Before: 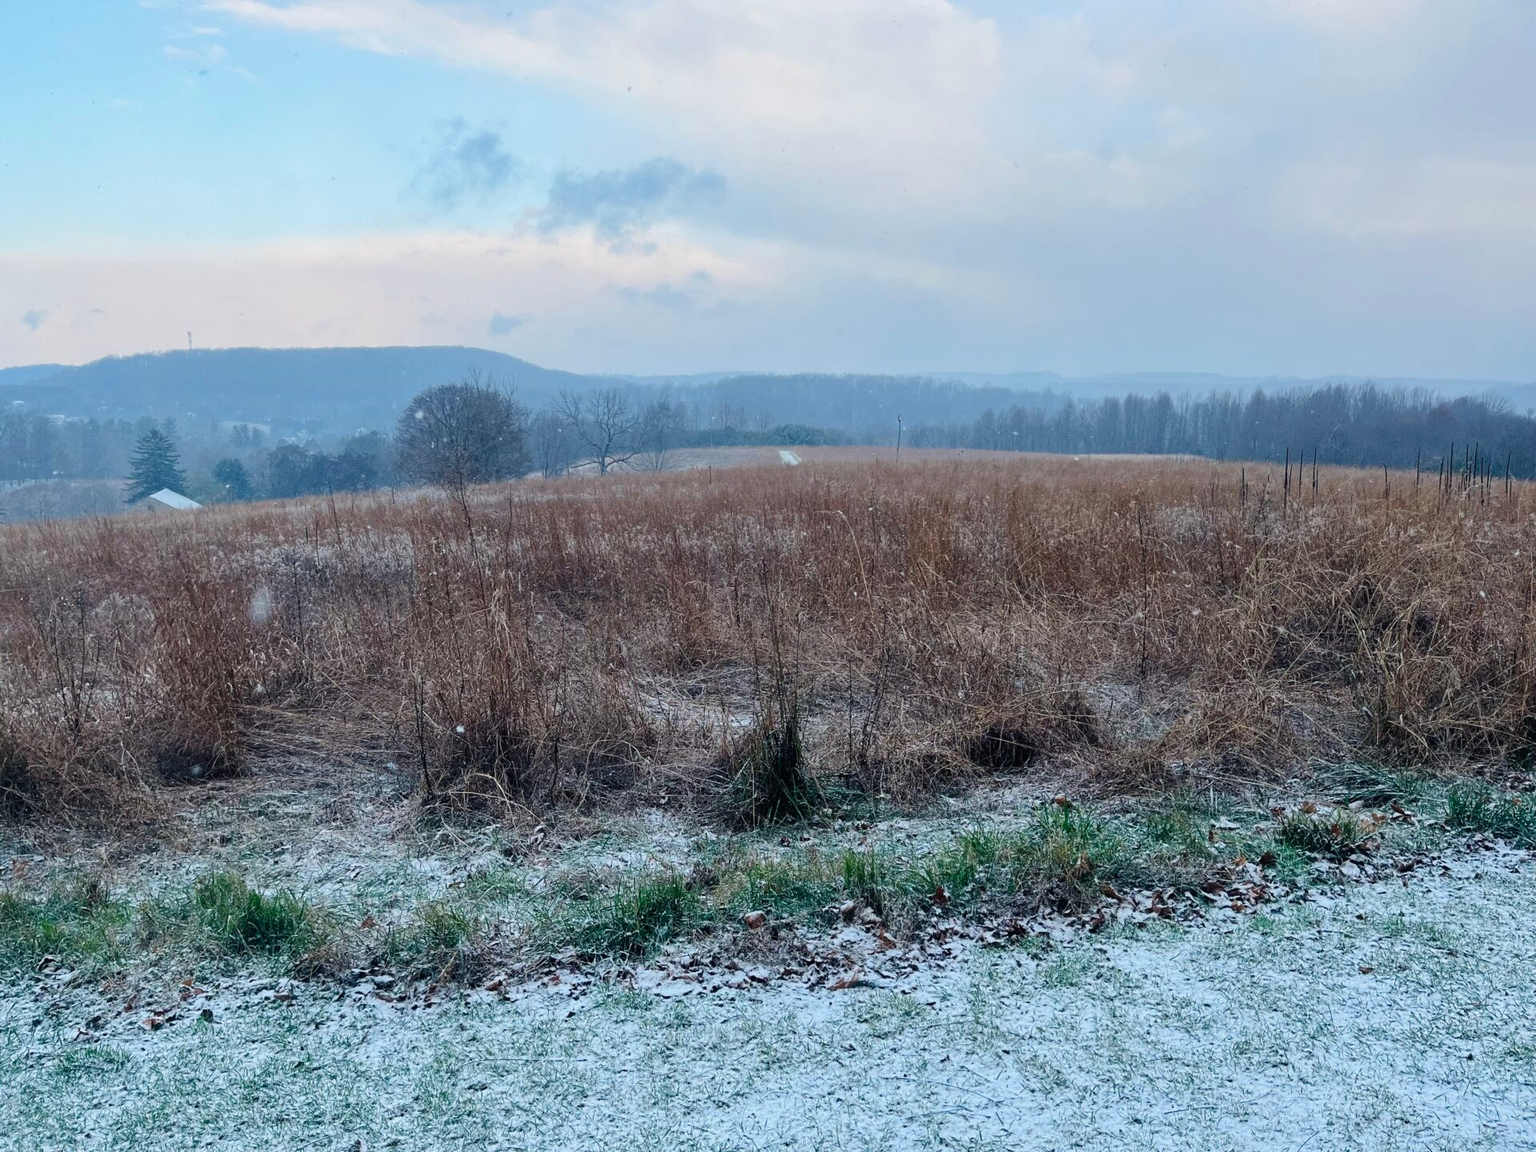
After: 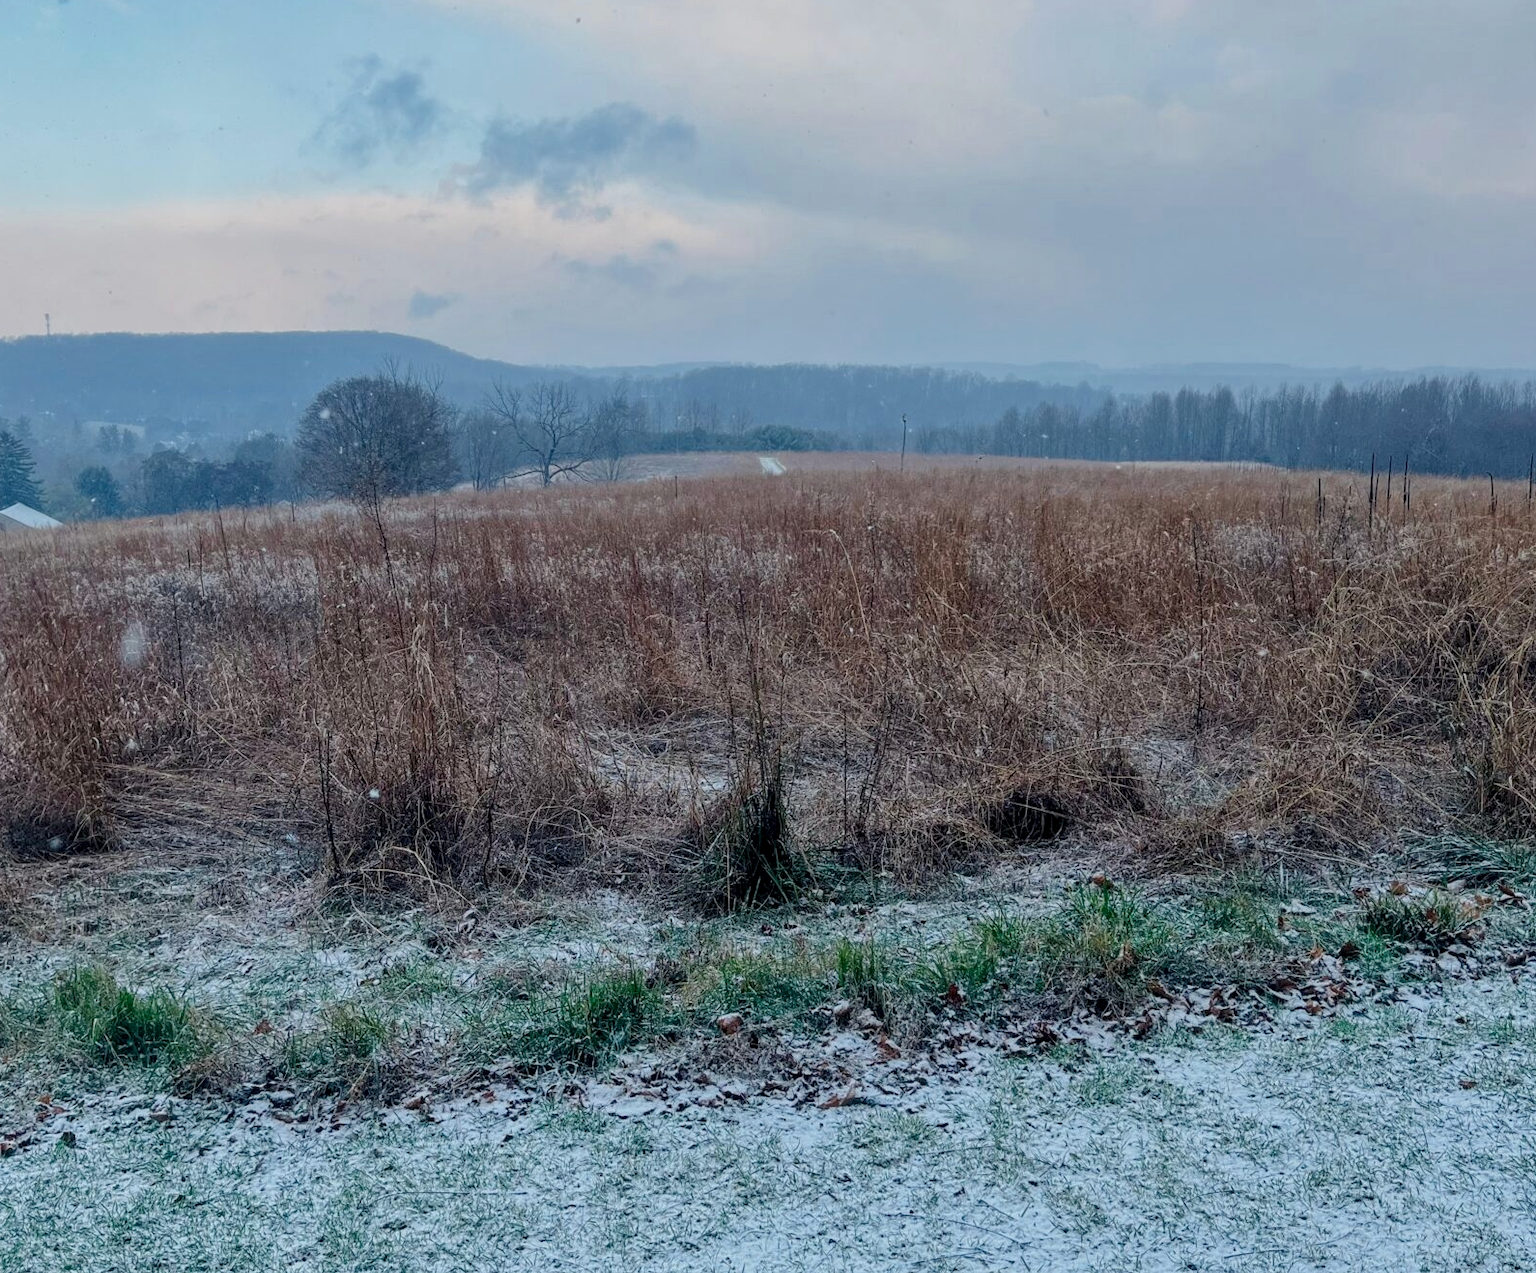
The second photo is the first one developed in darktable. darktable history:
tone equalizer: -8 EV 0.25 EV, -7 EV 0.417 EV, -6 EV 0.417 EV, -5 EV 0.25 EV, -3 EV -0.25 EV, -2 EV -0.417 EV, -1 EV -0.417 EV, +0 EV -0.25 EV, edges refinement/feathering 500, mask exposure compensation -1.57 EV, preserve details guided filter
crop: left 9.807%, top 6.259%, right 7.334%, bottom 2.177%
local contrast: on, module defaults
white balance: emerald 1
